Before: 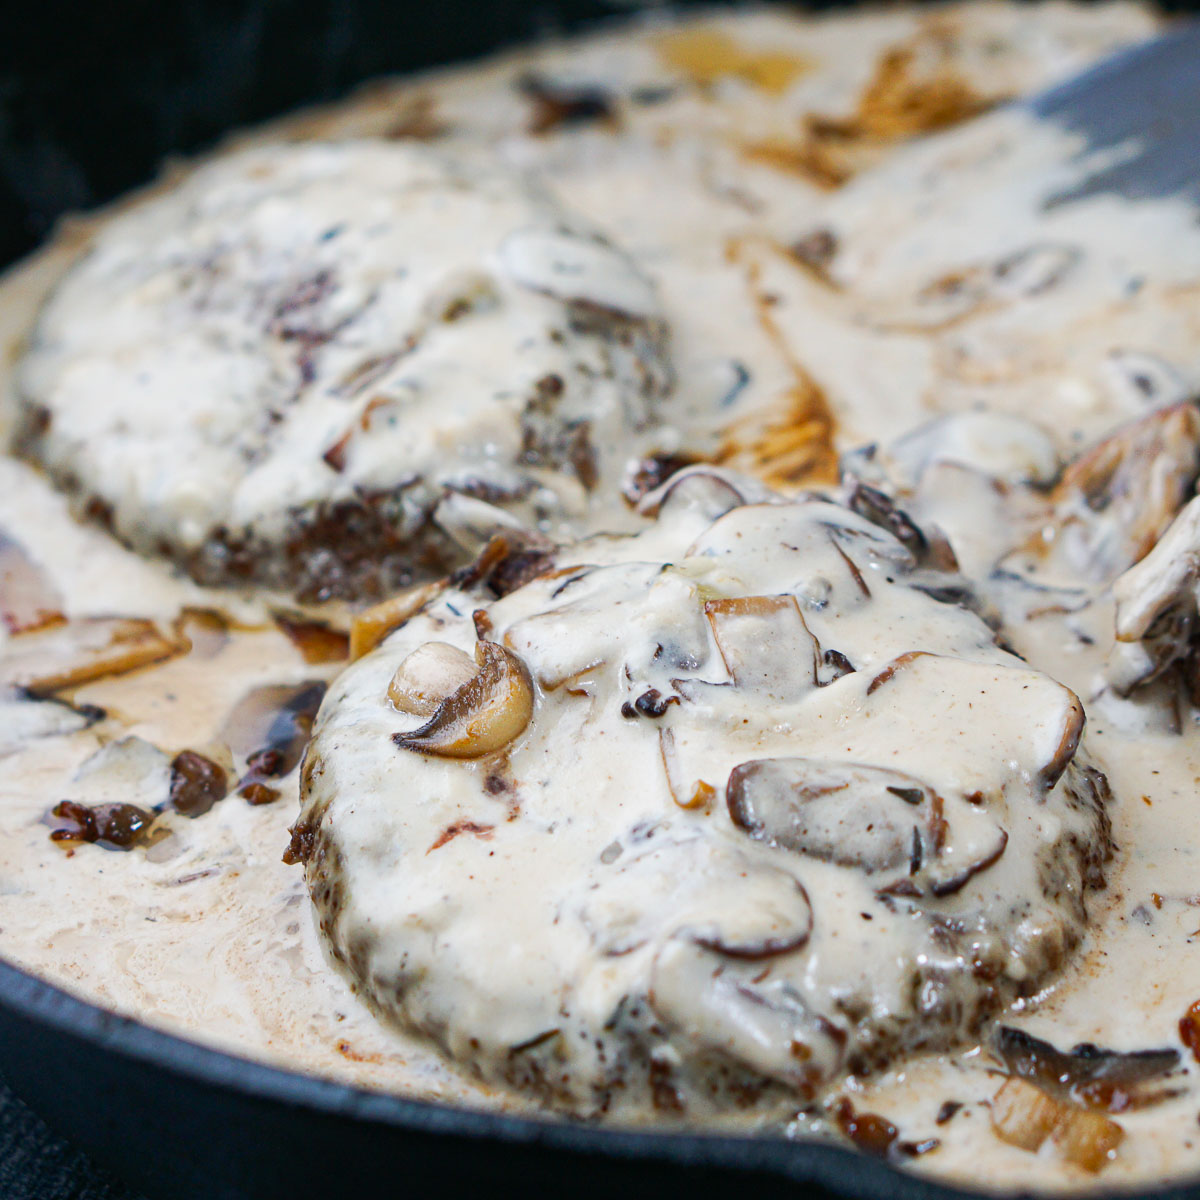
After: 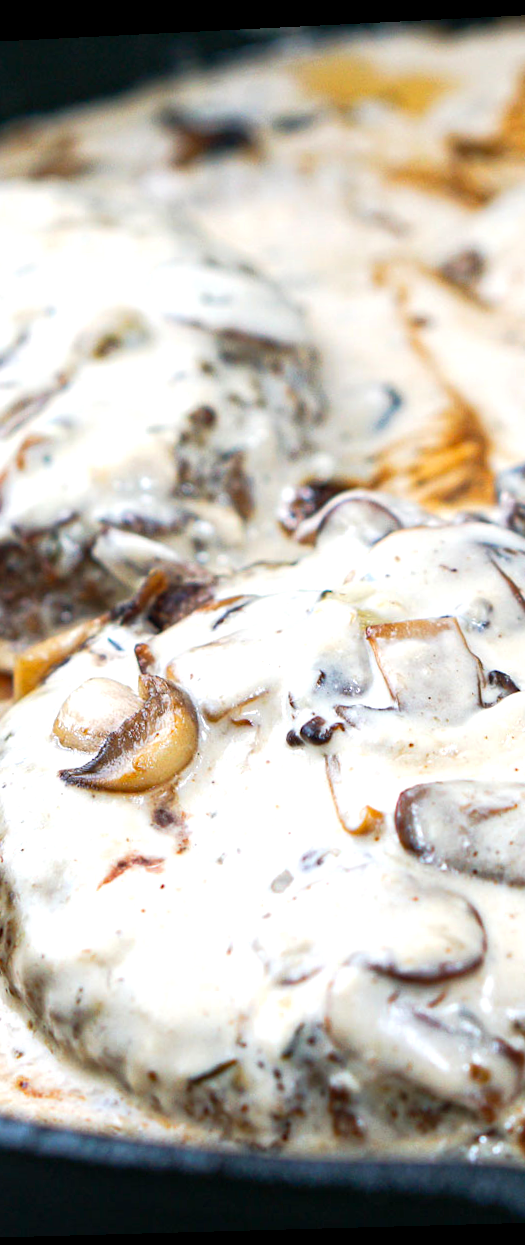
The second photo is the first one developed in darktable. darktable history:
rotate and perspective: rotation -2.22°, lens shift (horizontal) -0.022, automatic cropping off
exposure: exposure 0.6 EV, compensate highlight preservation false
crop: left 28.583%, right 29.231%
